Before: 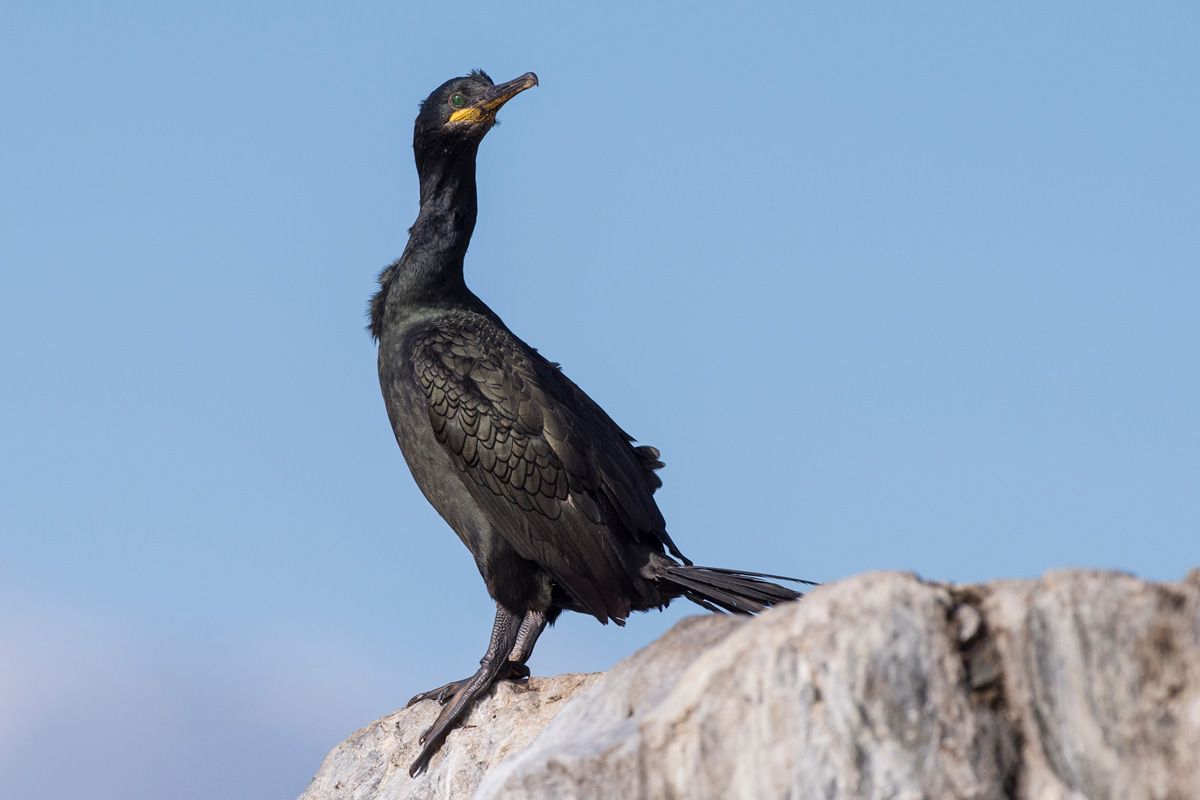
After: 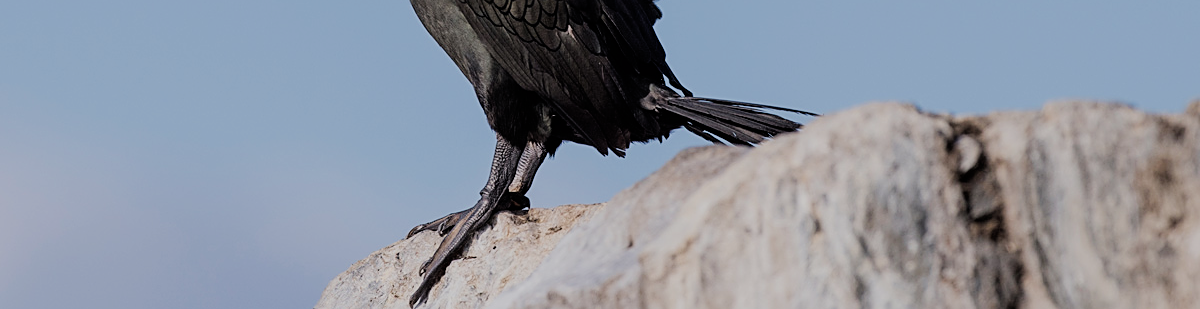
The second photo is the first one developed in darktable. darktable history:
crop and rotate: top 58.844%, bottom 2.428%
sharpen: on, module defaults
filmic rgb: black relative exposure -6.94 EV, white relative exposure 5.63 EV, hardness 2.84
